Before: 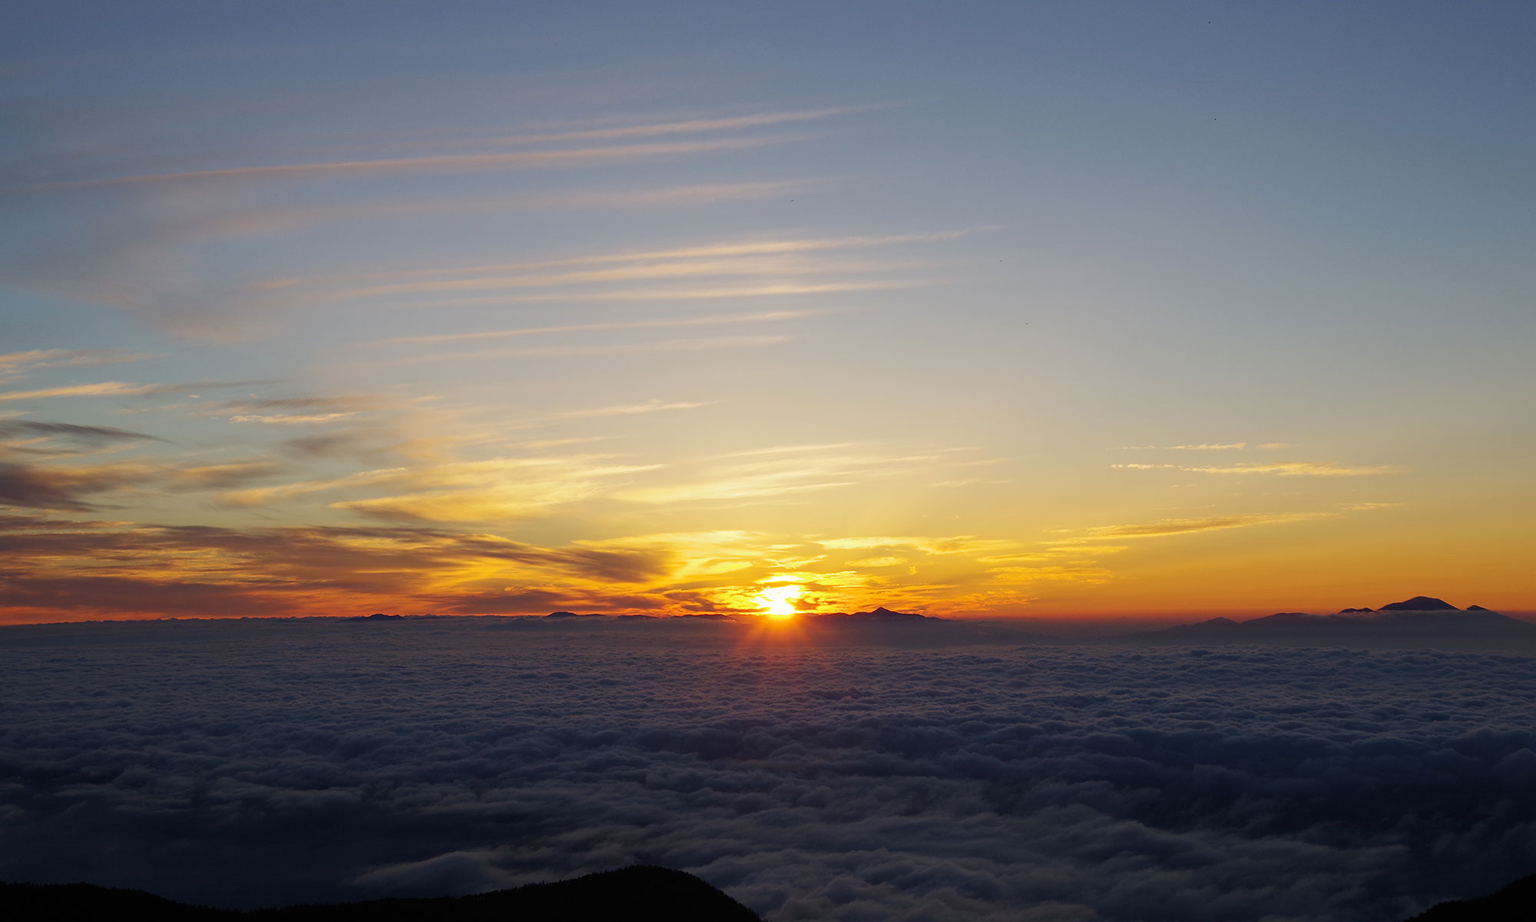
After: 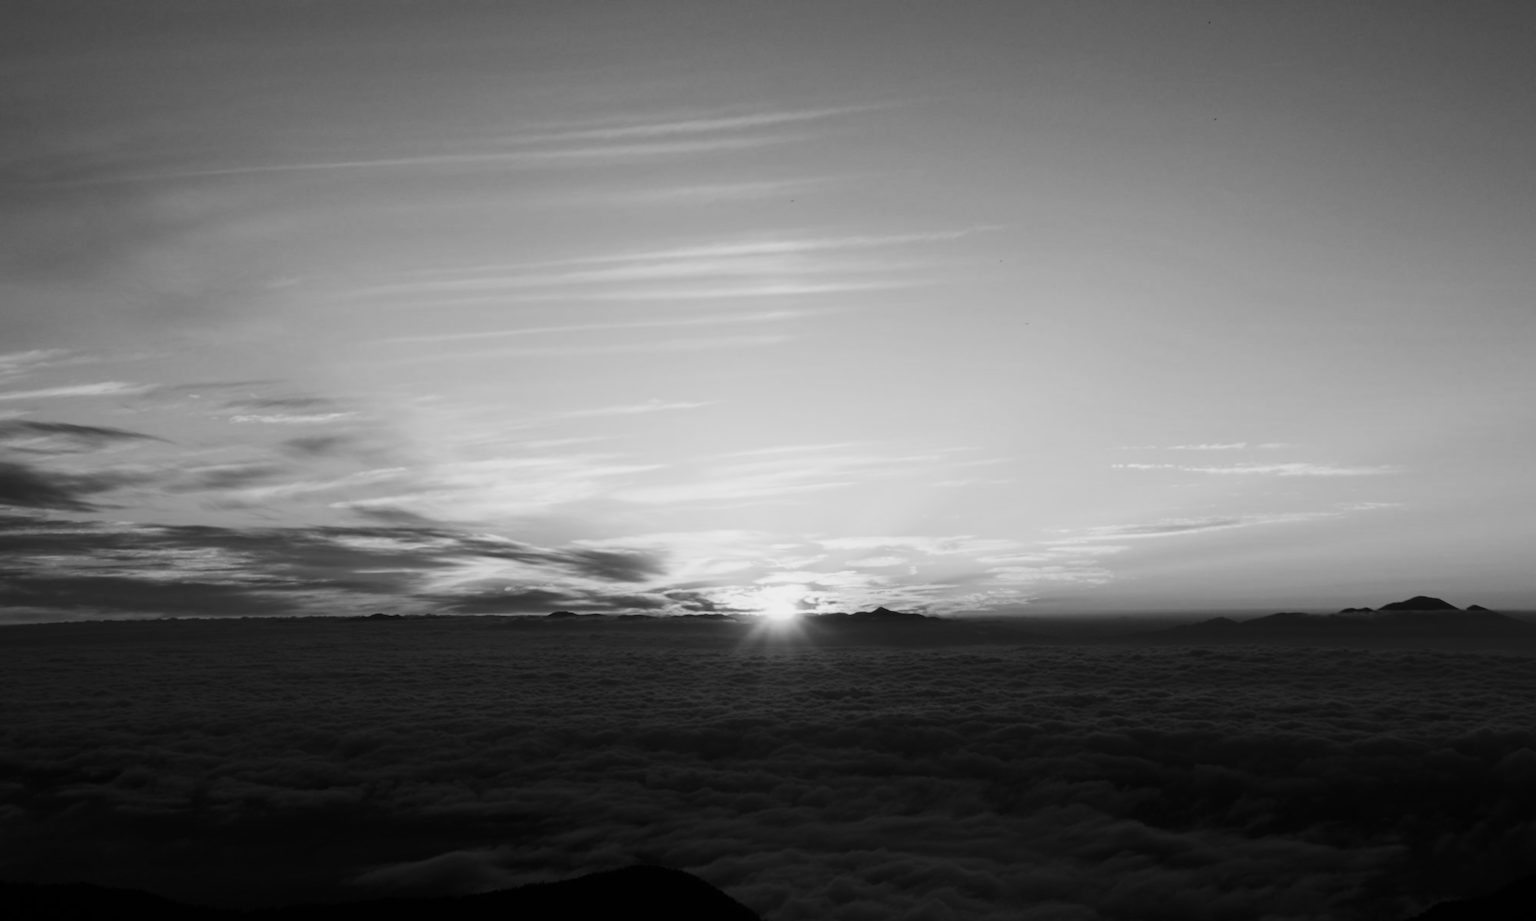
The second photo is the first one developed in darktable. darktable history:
color correction: highlights a* -4.18, highlights b* -10.81
monochrome: a -71.75, b 75.82
lowpass: radius 0.76, contrast 1.56, saturation 0, unbound 0
tone equalizer: on, module defaults
